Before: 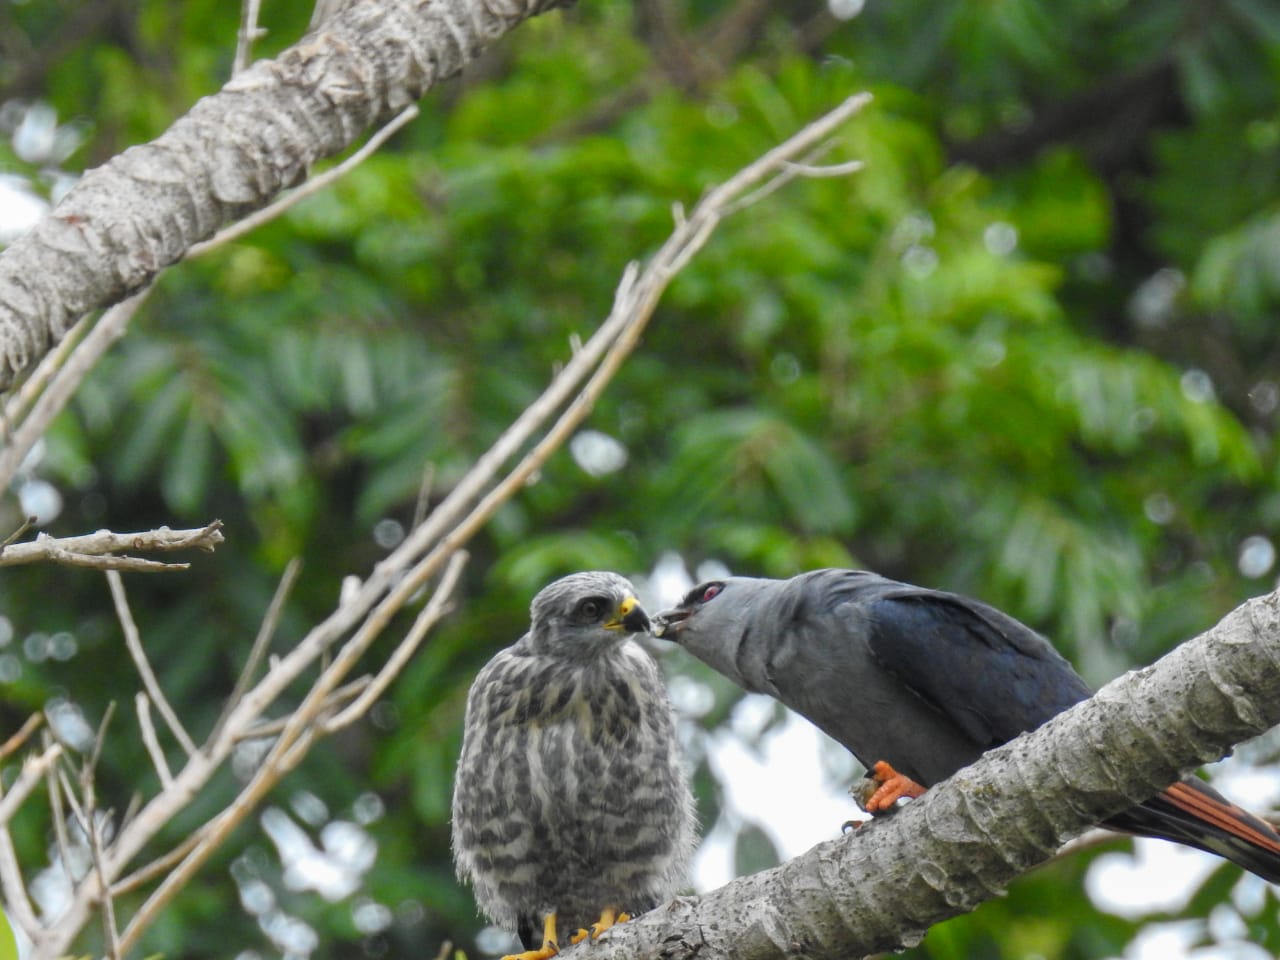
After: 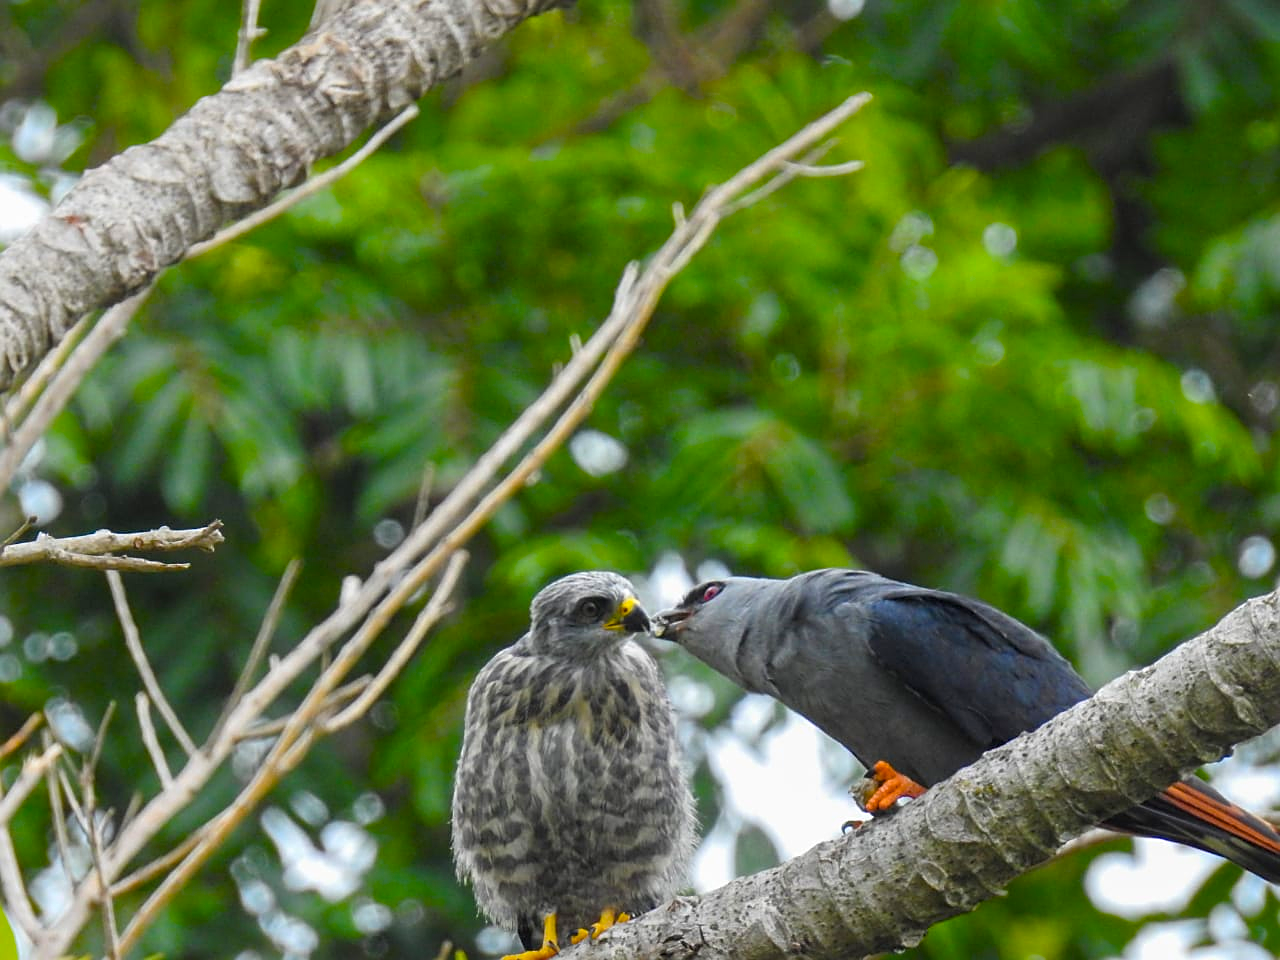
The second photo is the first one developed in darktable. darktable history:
sharpen: on, module defaults
color balance rgb: linear chroma grading › global chroma 15%, perceptual saturation grading › global saturation 30%
